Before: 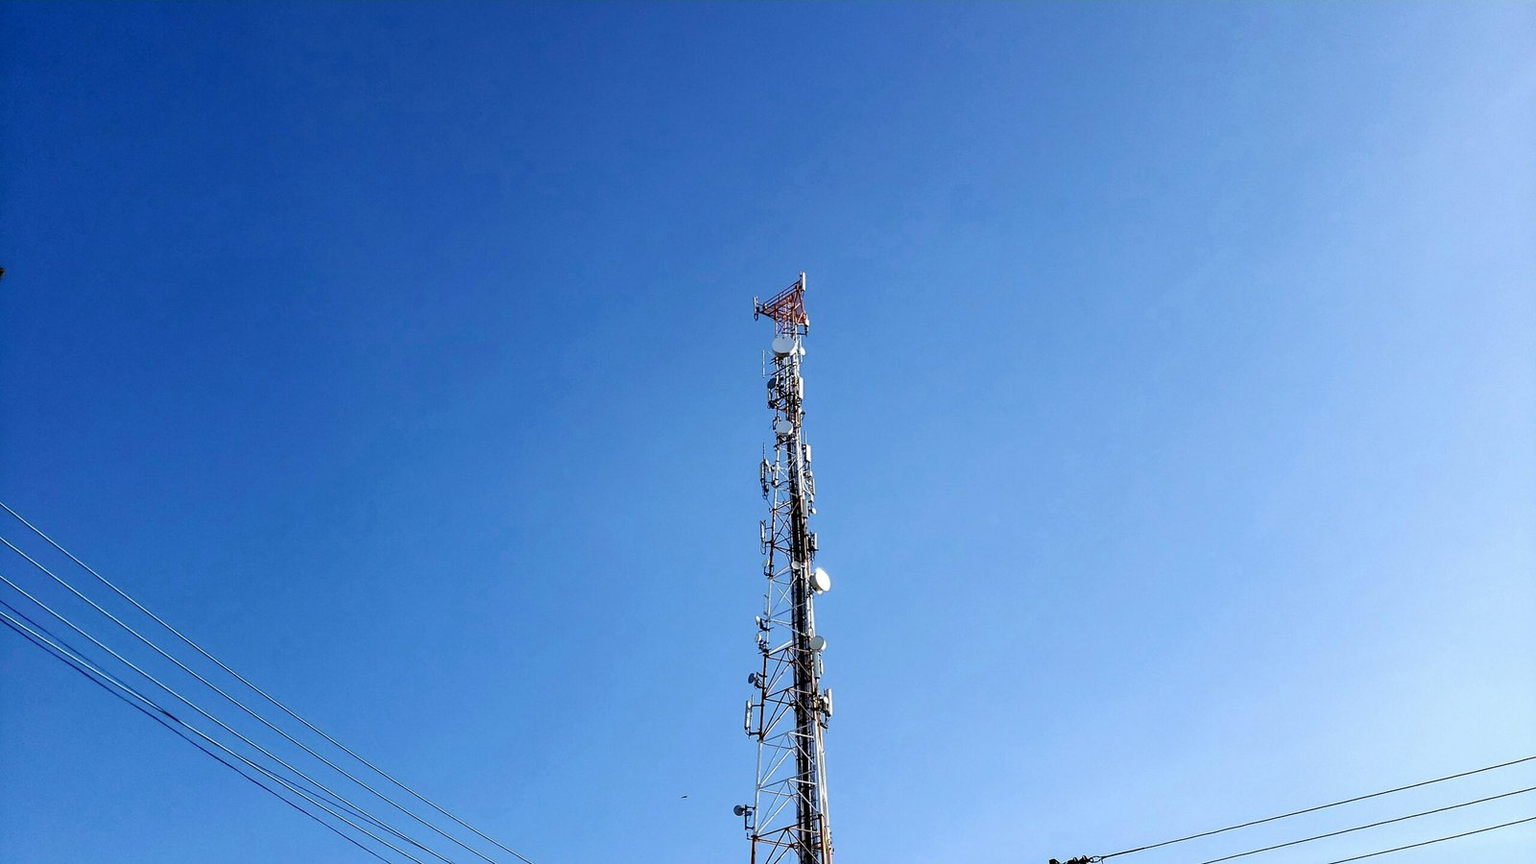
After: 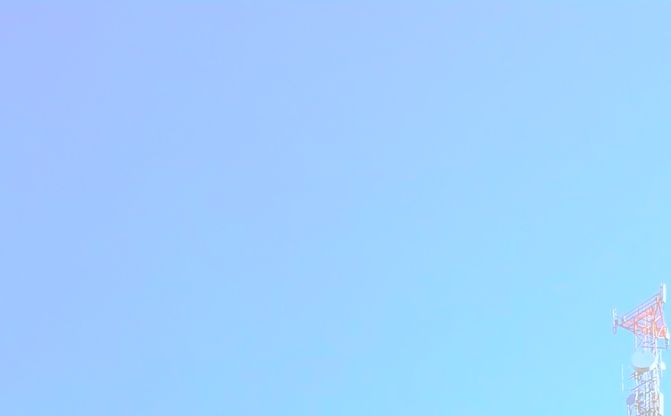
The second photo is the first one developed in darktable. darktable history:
crop and rotate: left 10.817%, top 0.062%, right 47.194%, bottom 53.626%
color correction: highlights a* -4.18, highlights b* -10.81
bloom: size 85%, threshold 5%, strength 85%
